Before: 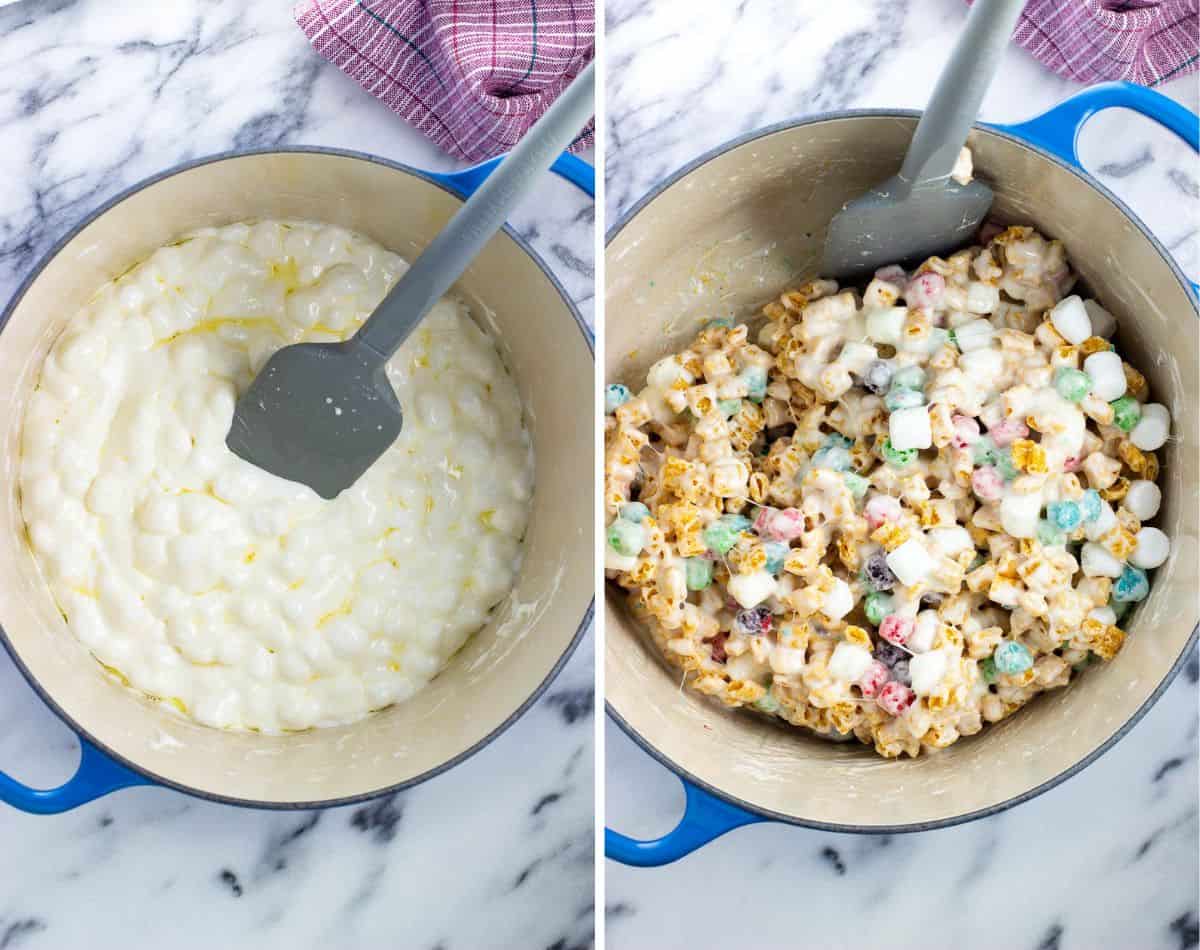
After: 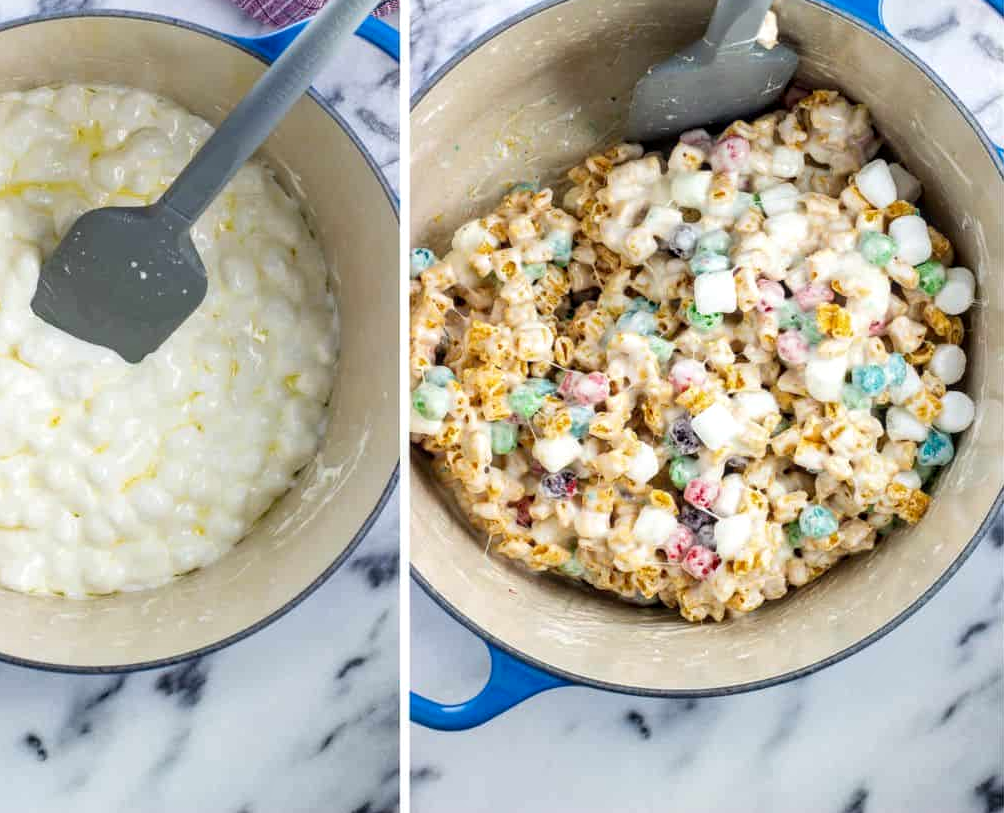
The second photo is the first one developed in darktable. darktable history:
crop: left 16.278%, top 14.416%
local contrast: on, module defaults
